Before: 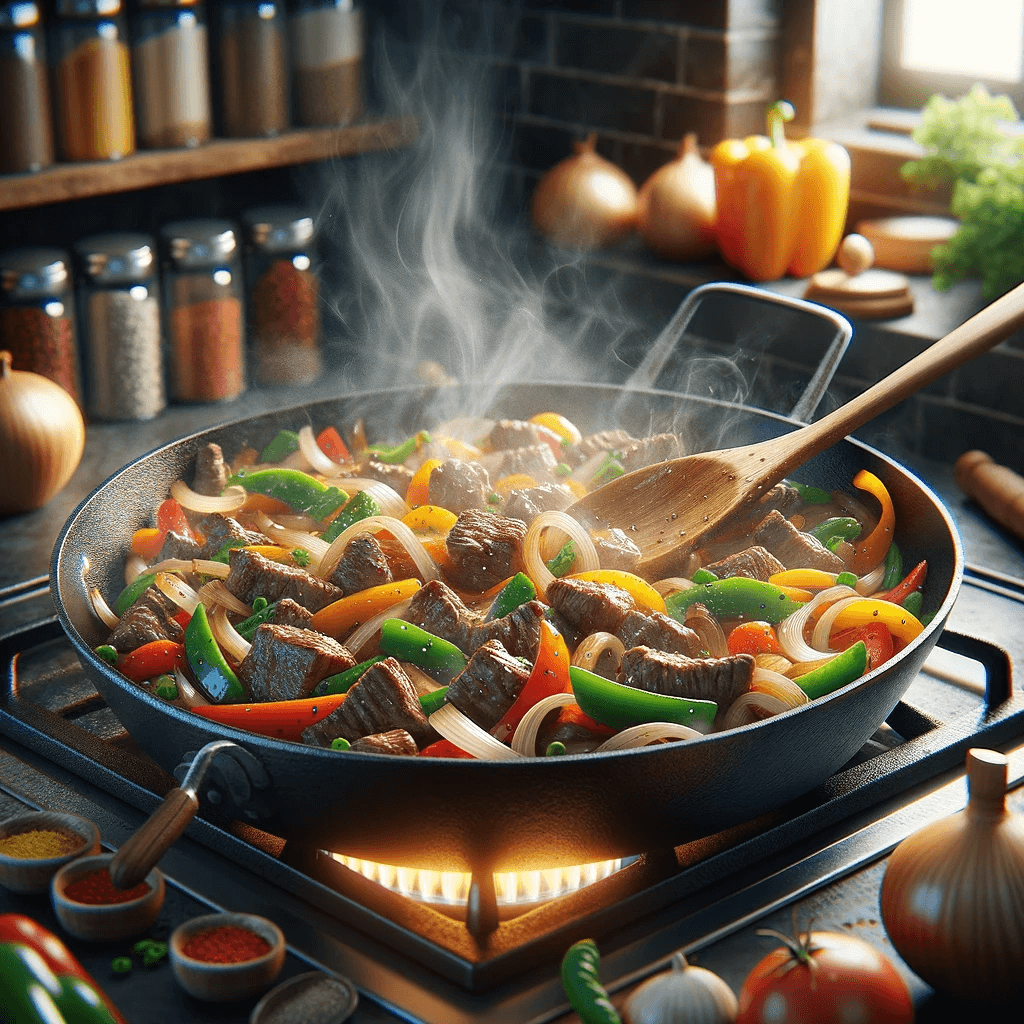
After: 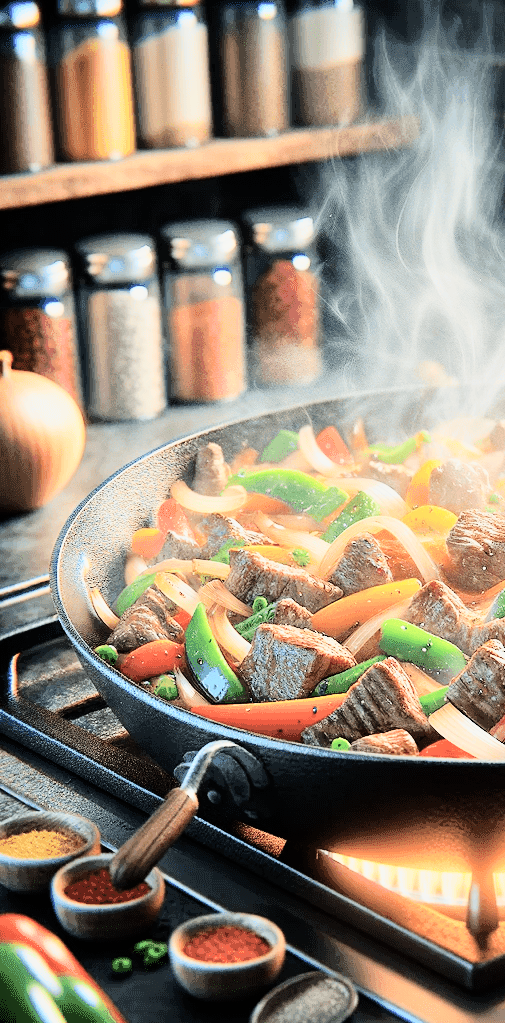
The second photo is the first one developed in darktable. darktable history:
tone equalizer: -7 EV 0.165 EV, -6 EV 0.577 EV, -5 EV 1.19 EV, -4 EV 1.31 EV, -3 EV 1.13 EV, -2 EV 0.6 EV, -1 EV 0.153 EV, mask exposure compensation -0.514 EV
crop and rotate: left 0.06%, top 0%, right 50.583%
filmic rgb: black relative exposure -7.65 EV, white relative exposure 4.56 EV, threshold 2.96 EV, hardness 3.61, enable highlight reconstruction true
tone curve: curves: ch0 [(0, 0) (0.003, 0.003) (0.011, 0.013) (0.025, 0.028) (0.044, 0.05) (0.069, 0.078) (0.1, 0.113) (0.136, 0.153) (0.177, 0.2) (0.224, 0.271) (0.277, 0.374) (0.335, 0.47) (0.399, 0.574) (0.468, 0.688) (0.543, 0.79) (0.623, 0.859) (0.709, 0.919) (0.801, 0.957) (0.898, 0.978) (1, 1)], color space Lab, independent channels, preserve colors none
